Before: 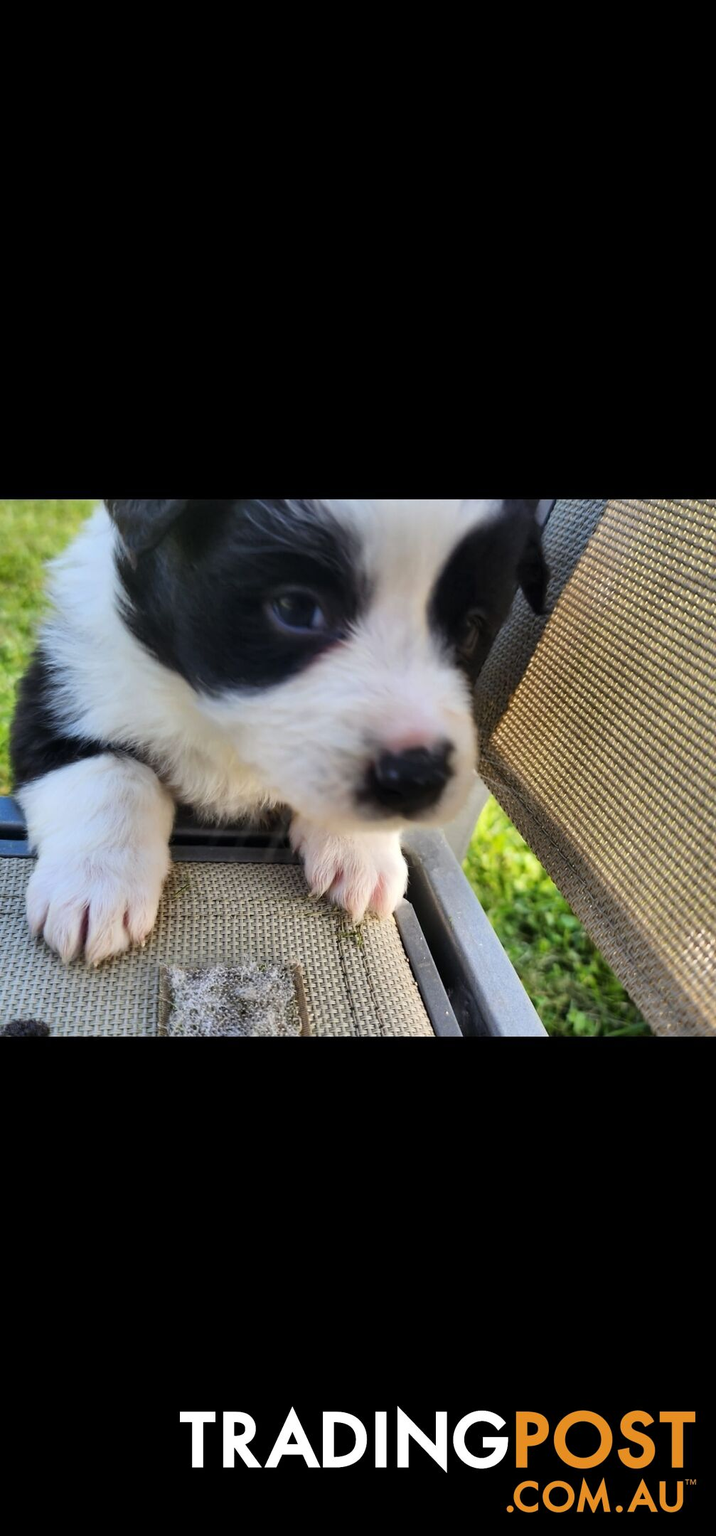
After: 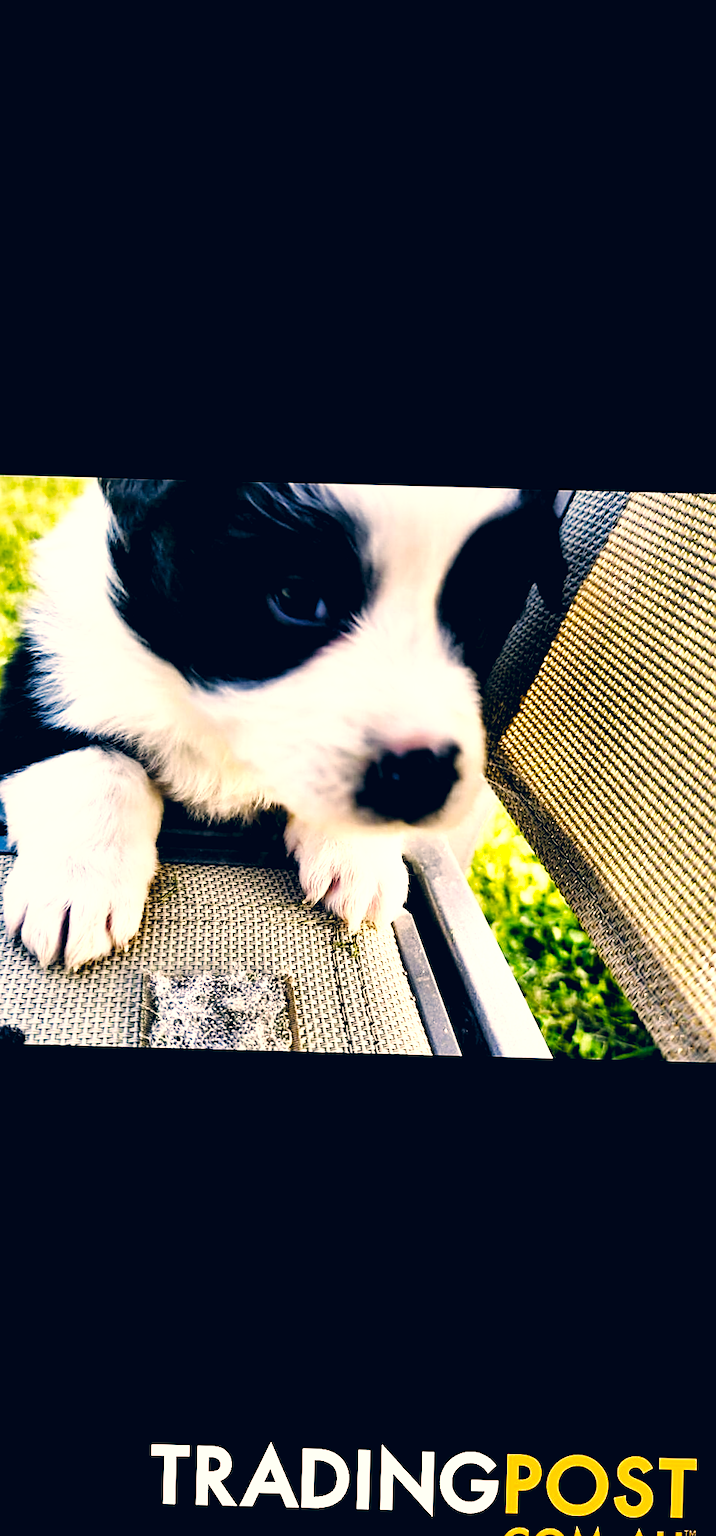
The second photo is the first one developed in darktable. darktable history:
sharpen: radius 1.972
exposure: compensate highlight preservation false
crop and rotate: angle -1.55°
color correction: highlights a* 10.32, highlights b* 14.56, shadows a* -10.28, shadows b* -15.07
local contrast: mode bilateral grid, contrast 21, coarseness 50, detail 150%, midtone range 0.2
levels: levels [0.101, 0.578, 0.953]
base curve: curves: ch0 [(0, 0) (0.007, 0.004) (0.027, 0.03) (0.046, 0.07) (0.207, 0.54) (0.442, 0.872) (0.673, 0.972) (1, 1)], preserve colors none
color balance rgb: global offset › luminance -0.852%, perceptual saturation grading › global saturation 20%, perceptual saturation grading › highlights -25.765%, perceptual saturation grading › shadows 49.941%, global vibrance 2.89%
